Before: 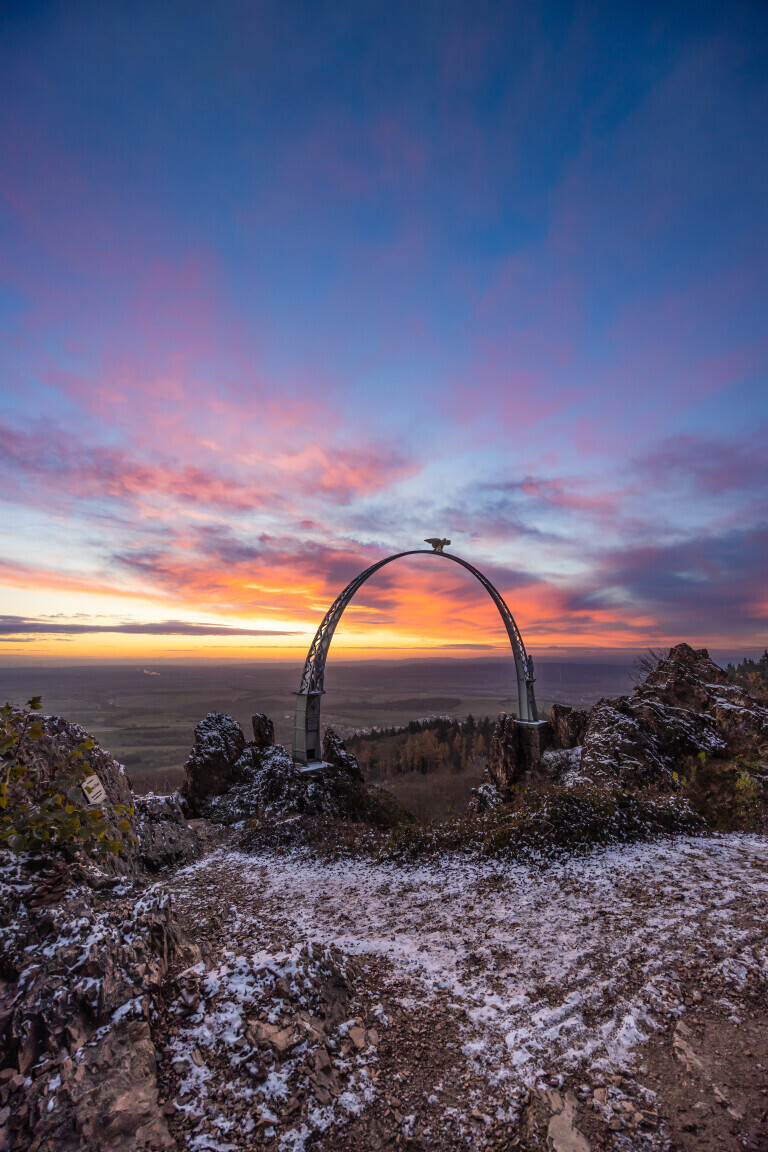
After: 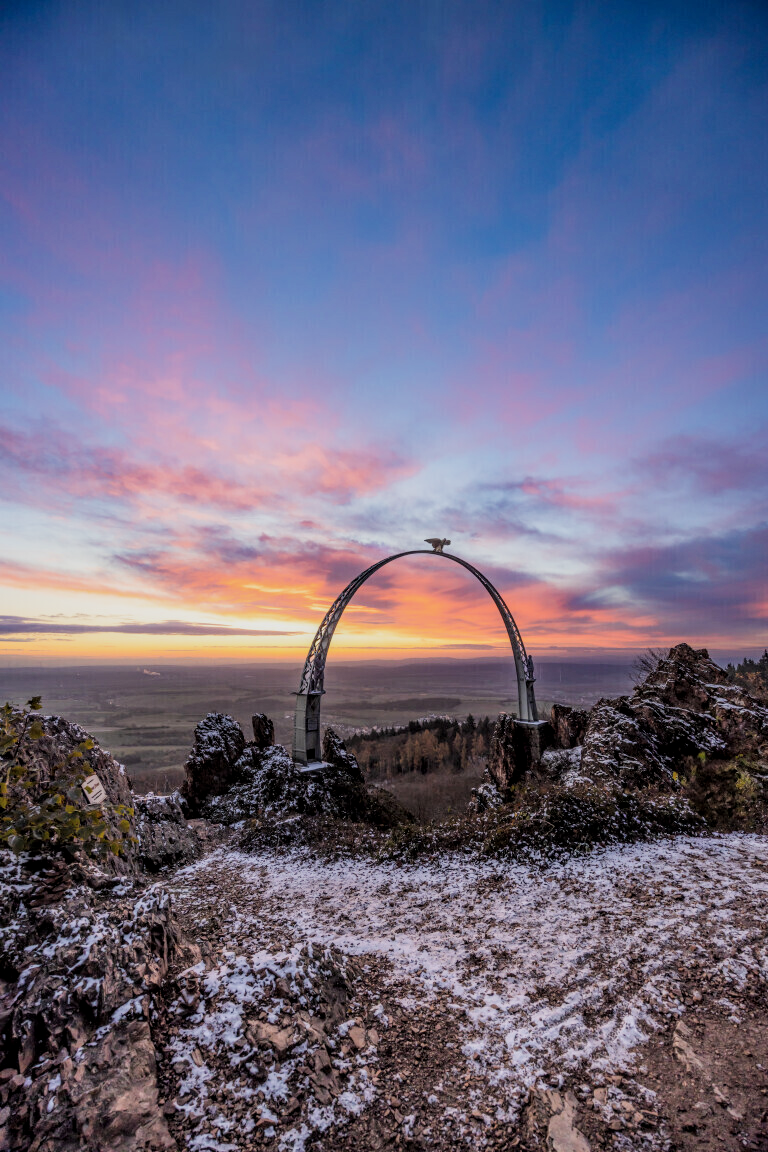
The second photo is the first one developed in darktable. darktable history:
exposure: black level correction -0.002, exposure 0.54 EV, compensate highlight preservation false
local contrast: on, module defaults
filmic rgb: black relative exposure -7.32 EV, white relative exposure 5.09 EV, hardness 3.2
